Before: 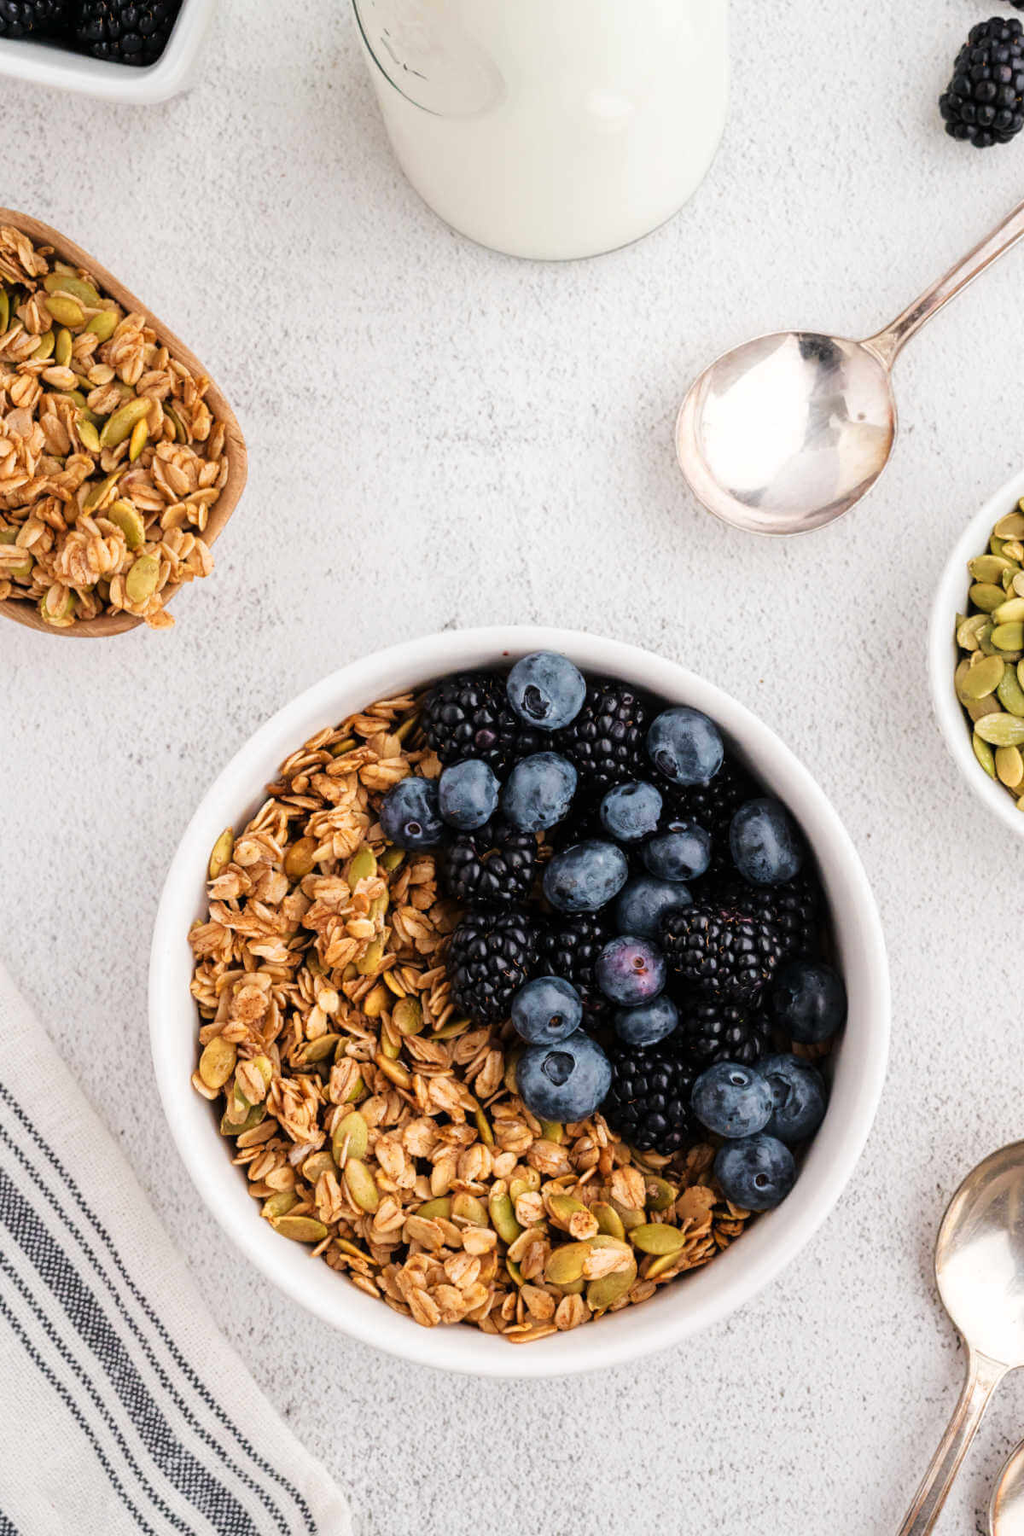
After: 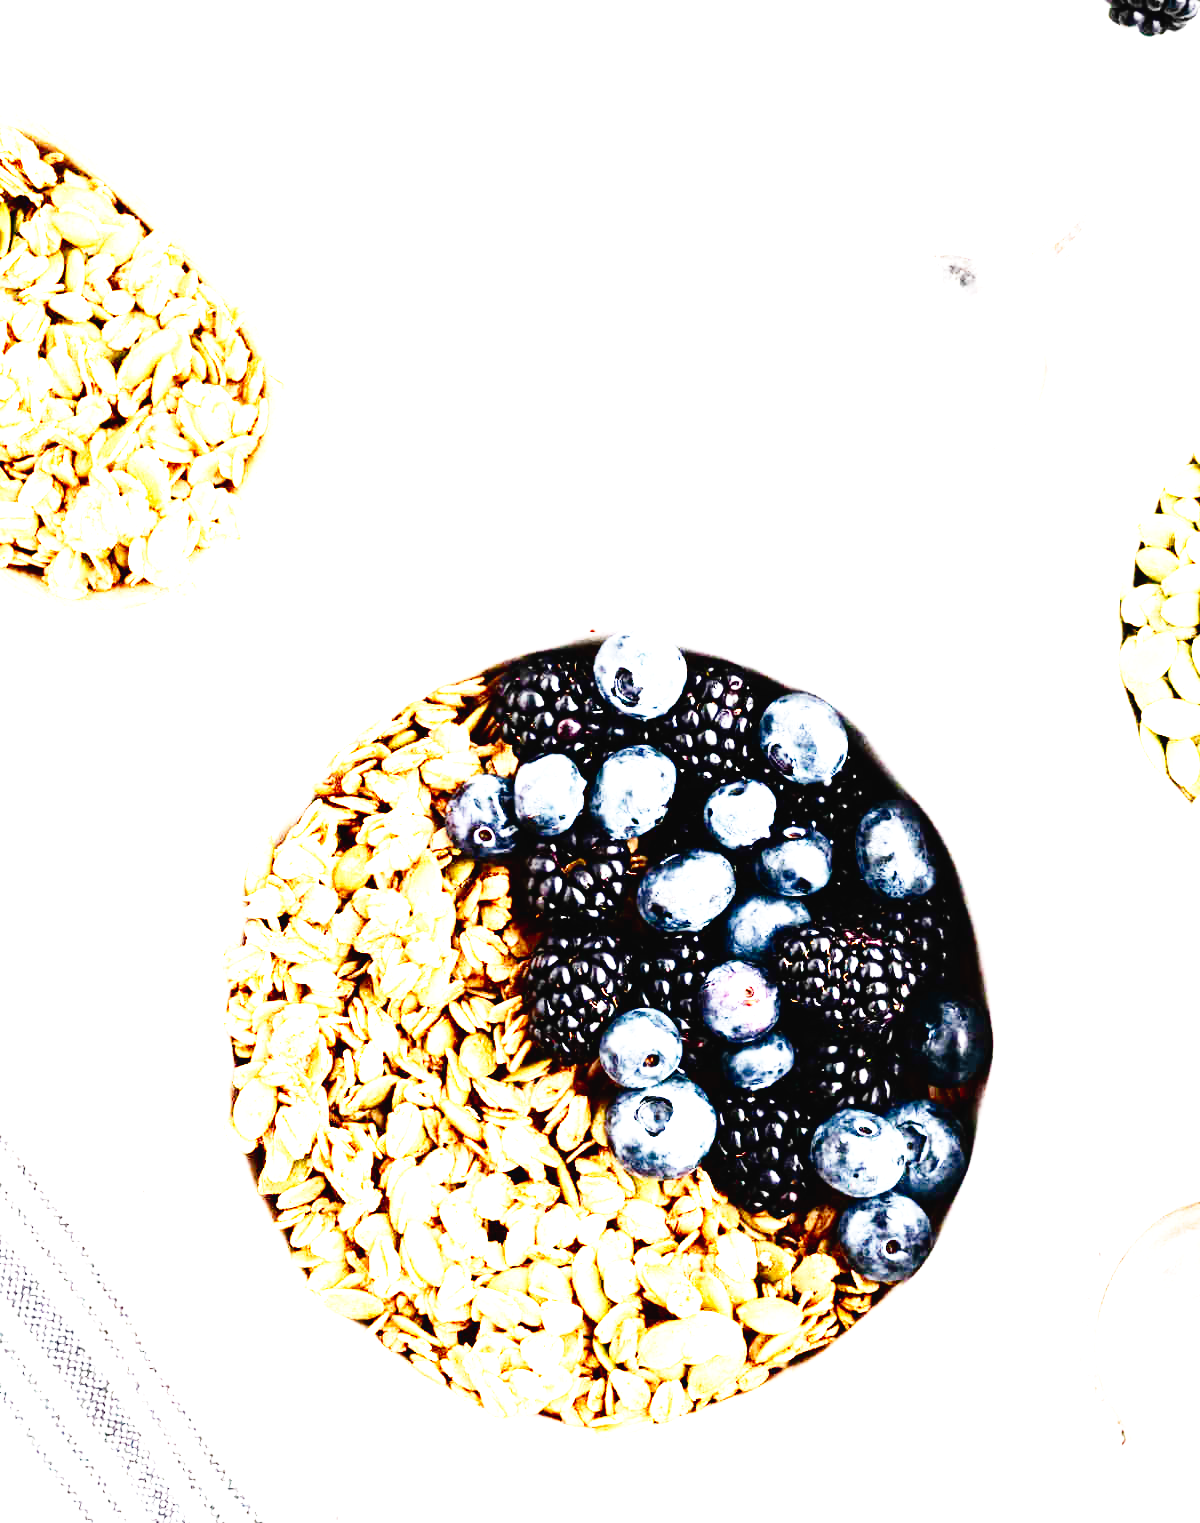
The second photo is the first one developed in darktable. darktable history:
exposure: black level correction 0, exposure 2.311 EV, compensate highlight preservation false
tone curve: curves: ch0 [(0, 0.023) (0.087, 0.065) (0.184, 0.168) (0.45, 0.54) (0.57, 0.683) (0.722, 0.825) (0.877, 0.948) (1, 1)]; ch1 [(0, 0) (0.388, 0.369) (0.44, 0.44) (0.489, 0.481) (0.534, 0.528) (0.657, 0.655) (1, 1)]; ch2 [(0, 0) (0.353, 0.317) (0.408, 0.427) (0.472, 0.46) (0.5, 0.488) (0.537, 0.518) (0.576, 0.592) (0.625, 0.631) (1, 1)], preserve colors none
crop: top 7.566%, bottom 7.813%
contrast brightness saturation: contrast 0.091, brightness -0.594, saturation 0.173
tone equalizer: -8 EV -0.418 EV, -7 EV -0.401 EV, -6 EV -0.321 EV, -5 EV -0.246 EV, -3 EV 0.214 EV, -2 EV 0.333 EV, -1 EV 0.413 EV, +0 EV 0.41 EV
base curve: curves: ch0 [(0, 0) (0.028, 0.03) (0.121, 0.232) (0.46, 0.748) (0.859, 0.968) (1, 1)], preserve colors none
